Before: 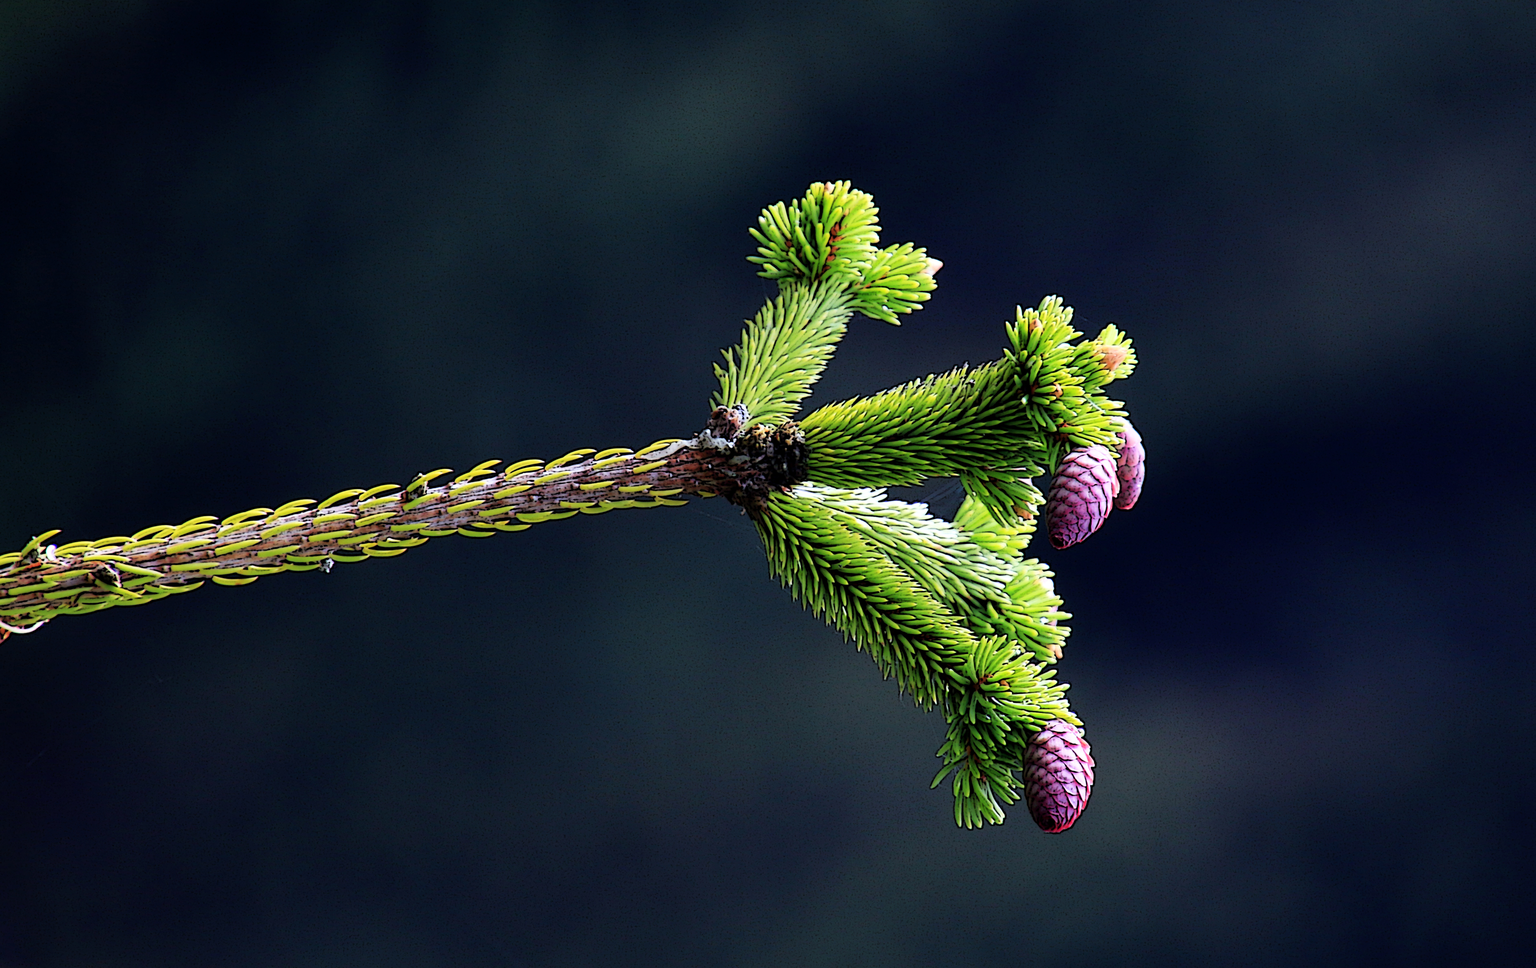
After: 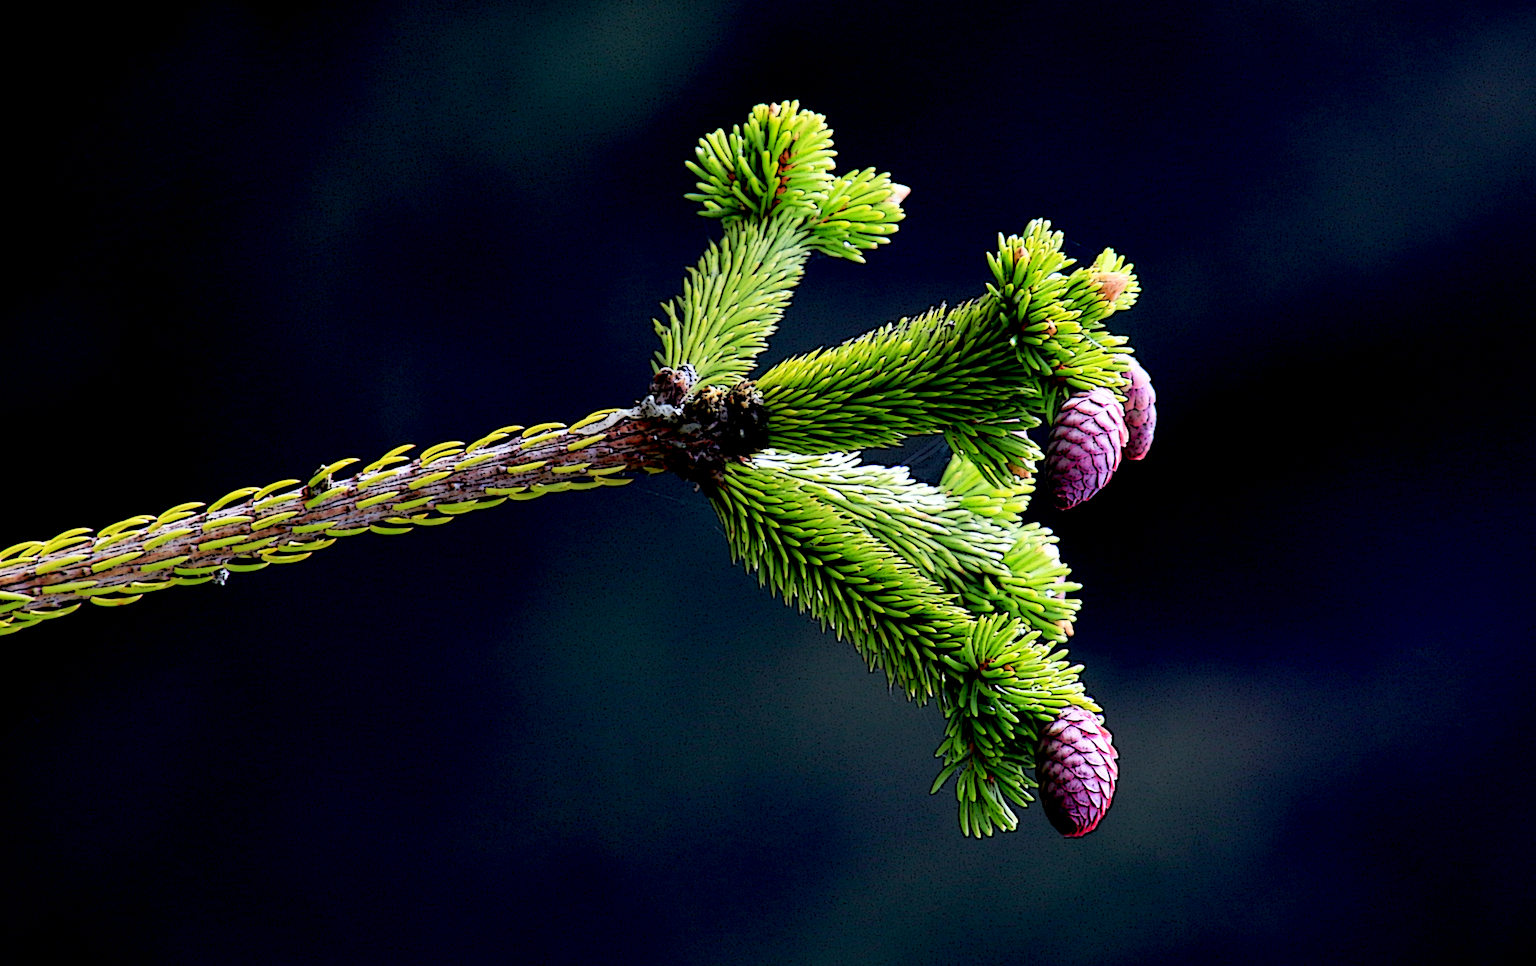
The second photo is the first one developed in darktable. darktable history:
exposure: black level correction 0.013, compensate highlight preservation false
crop and rotate: angle 3.26°, left 5.525%, top 5.683%
